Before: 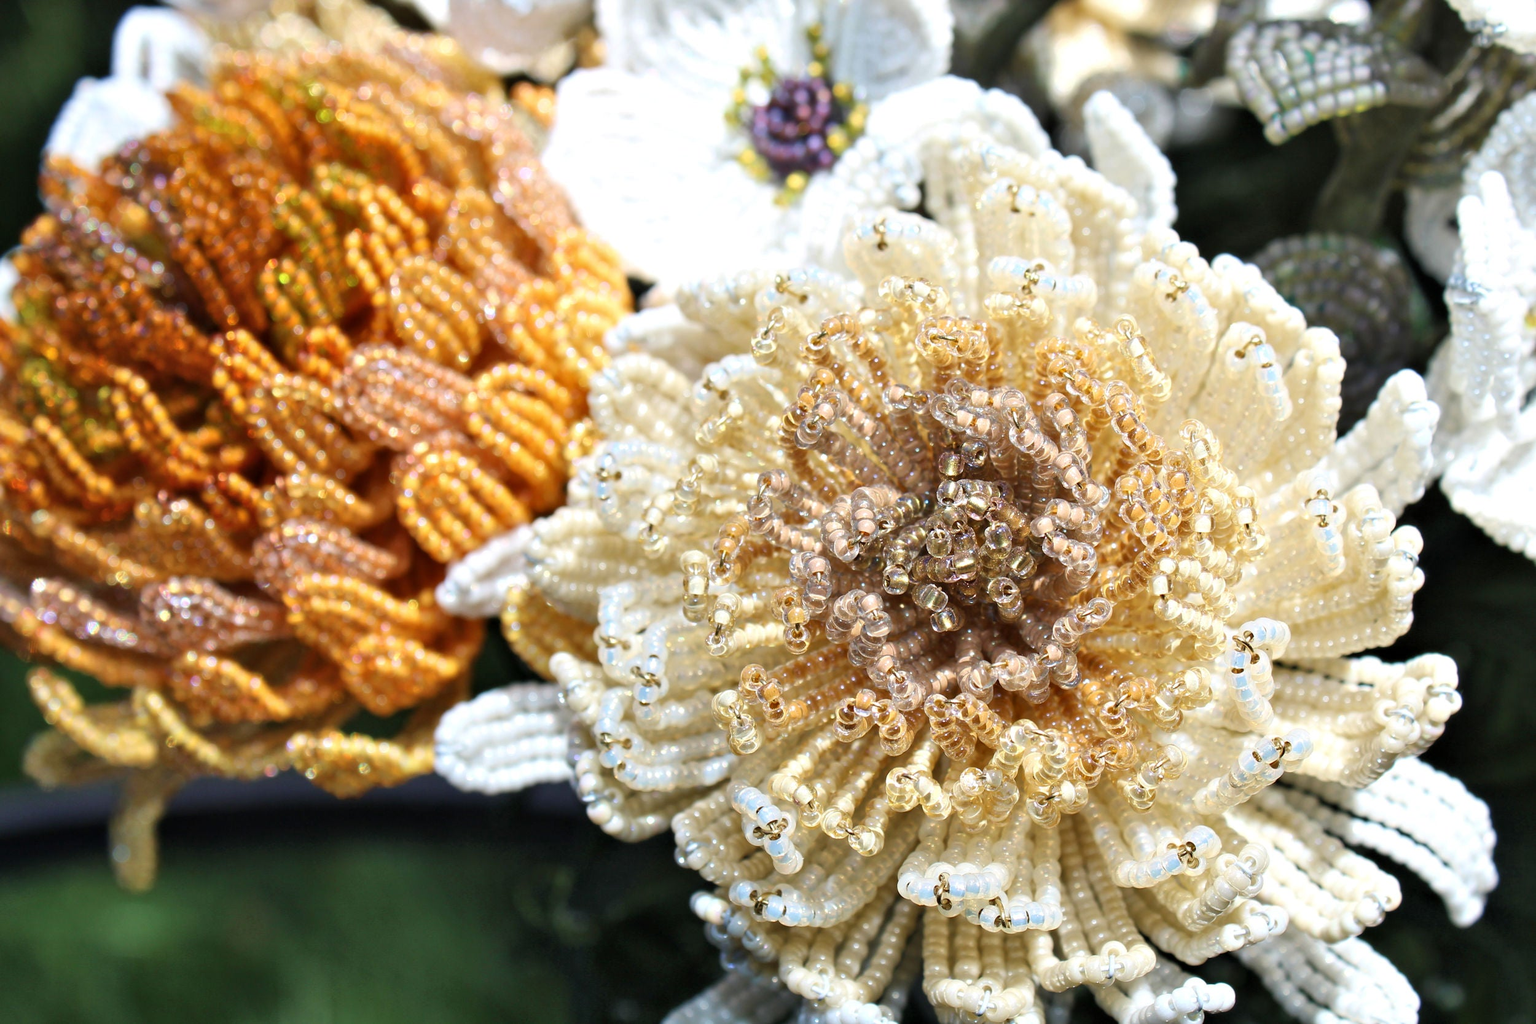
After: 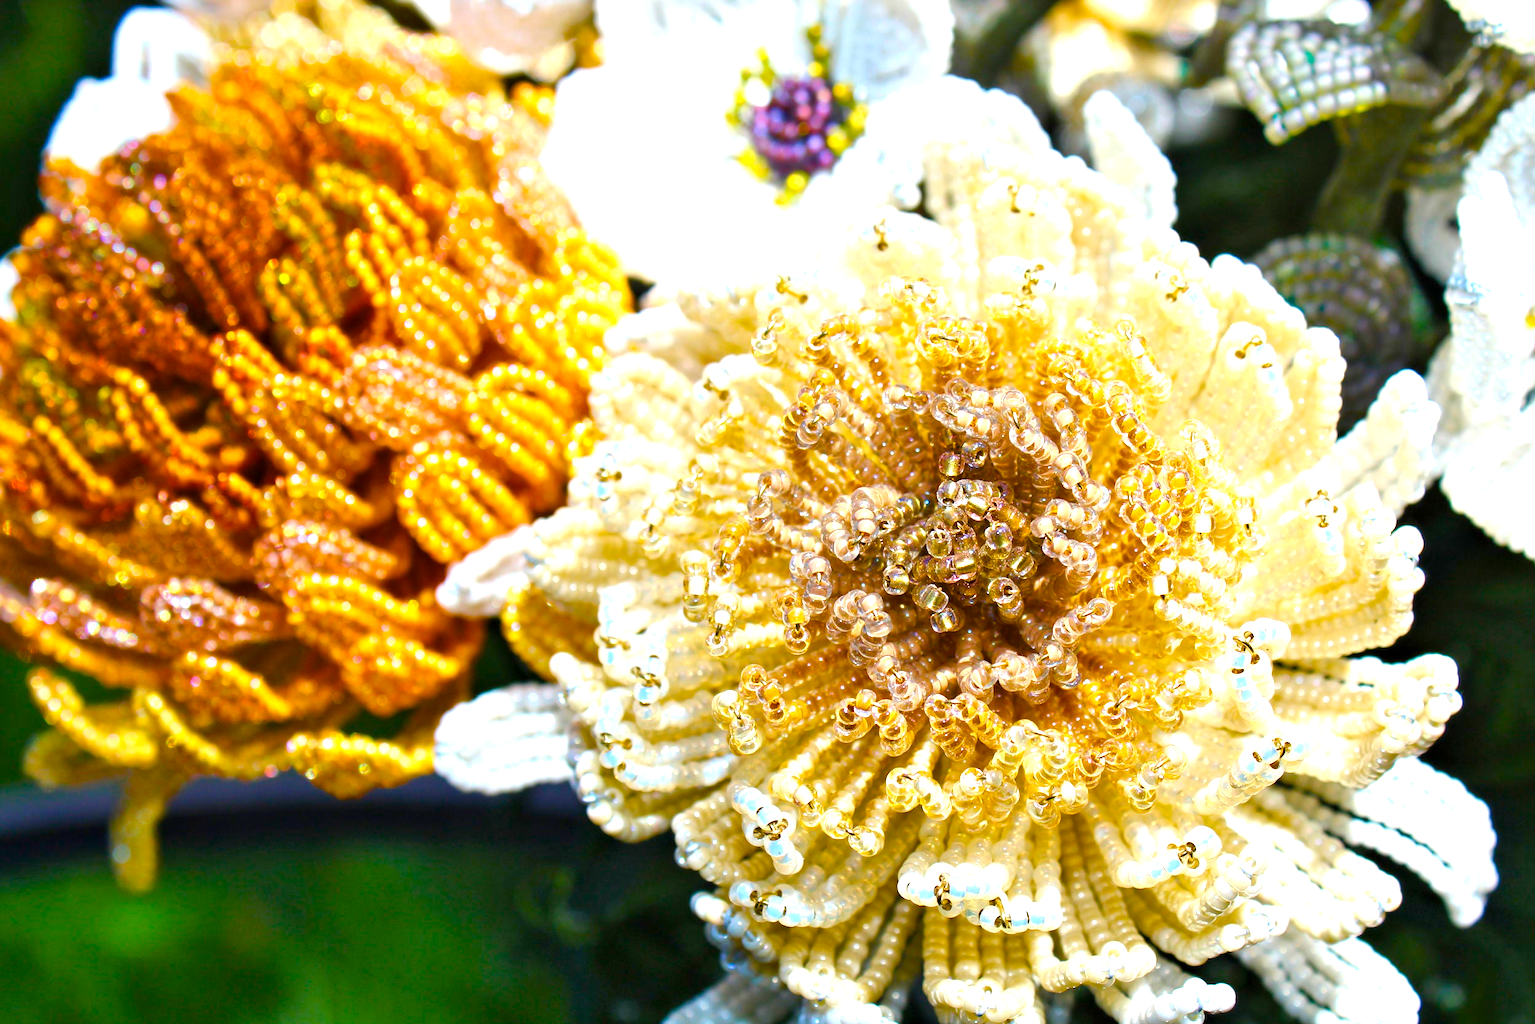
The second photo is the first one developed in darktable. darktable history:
color balance rgb: highlights gain › luminance 10.386%, perceptual saturation grading › global saturation 25.482%, perceptual saturation grading › highlights -27.786%, perceptual saturation grading › shadows 34.299%, perceptual brilliance grading › global brilliance 10.352%, perceptual brilliance grading › shadows 15.457%, global vibrance 59.773%
